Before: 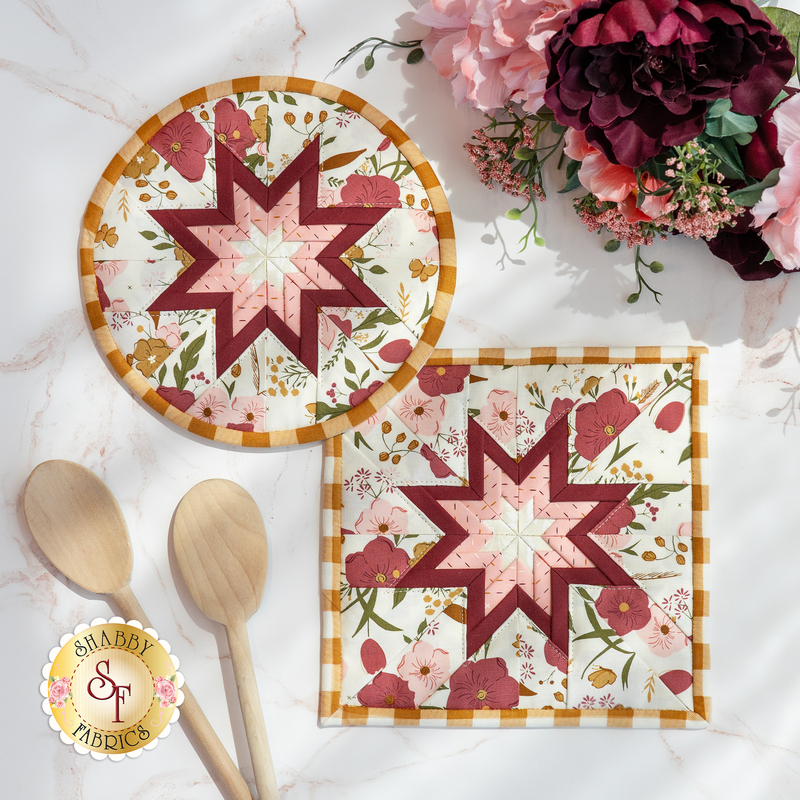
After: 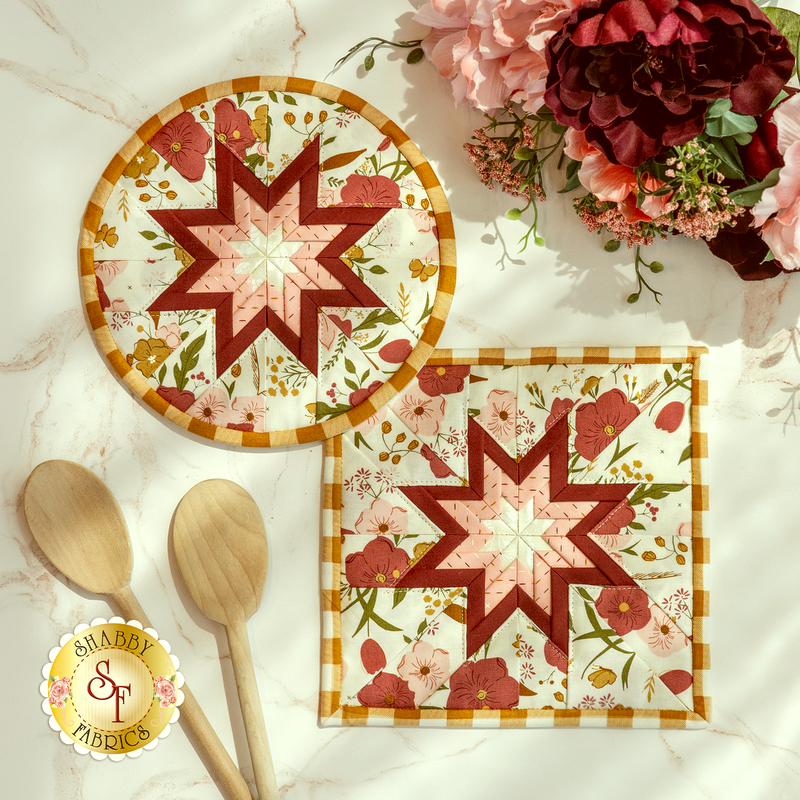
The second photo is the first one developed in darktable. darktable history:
local contrast: highlights 98%, shadows 84%, detail 160%, midtone range 0.2
color correction: highlights a* -5.23, highlights b* 9.8, shadows a* 9.21, shadows b* 24.27
